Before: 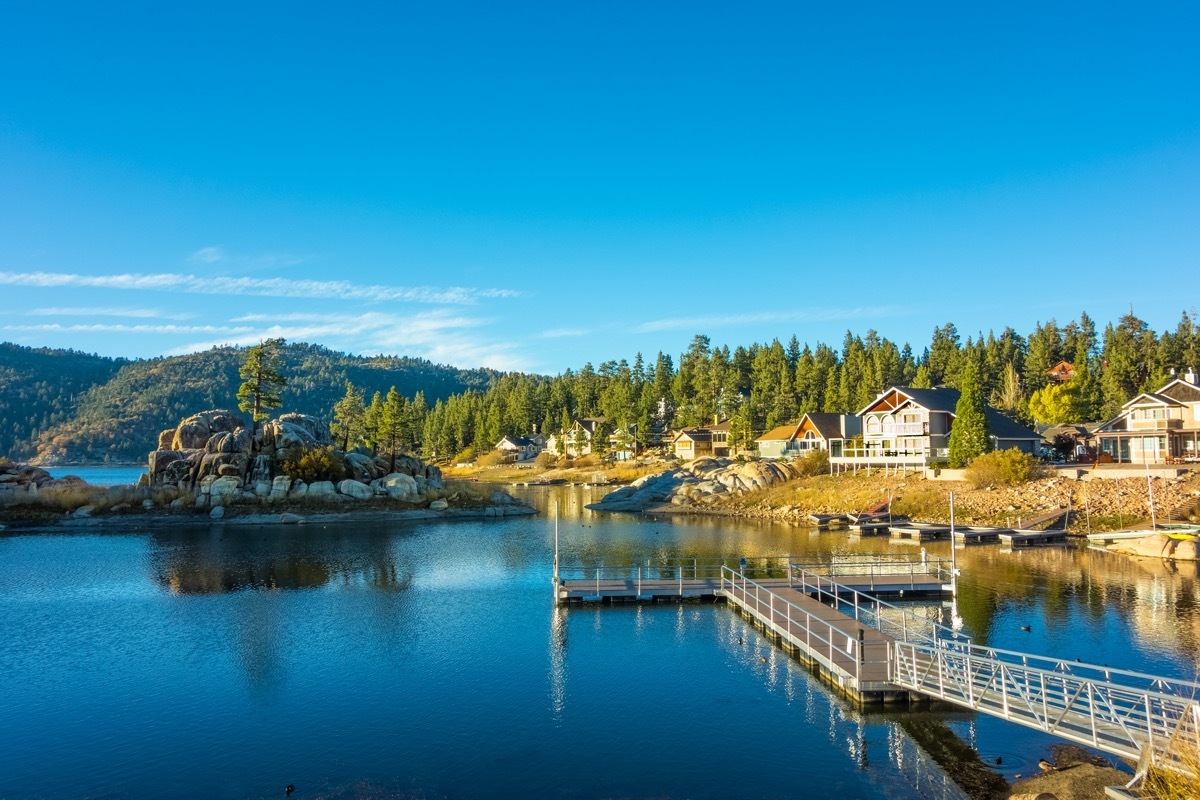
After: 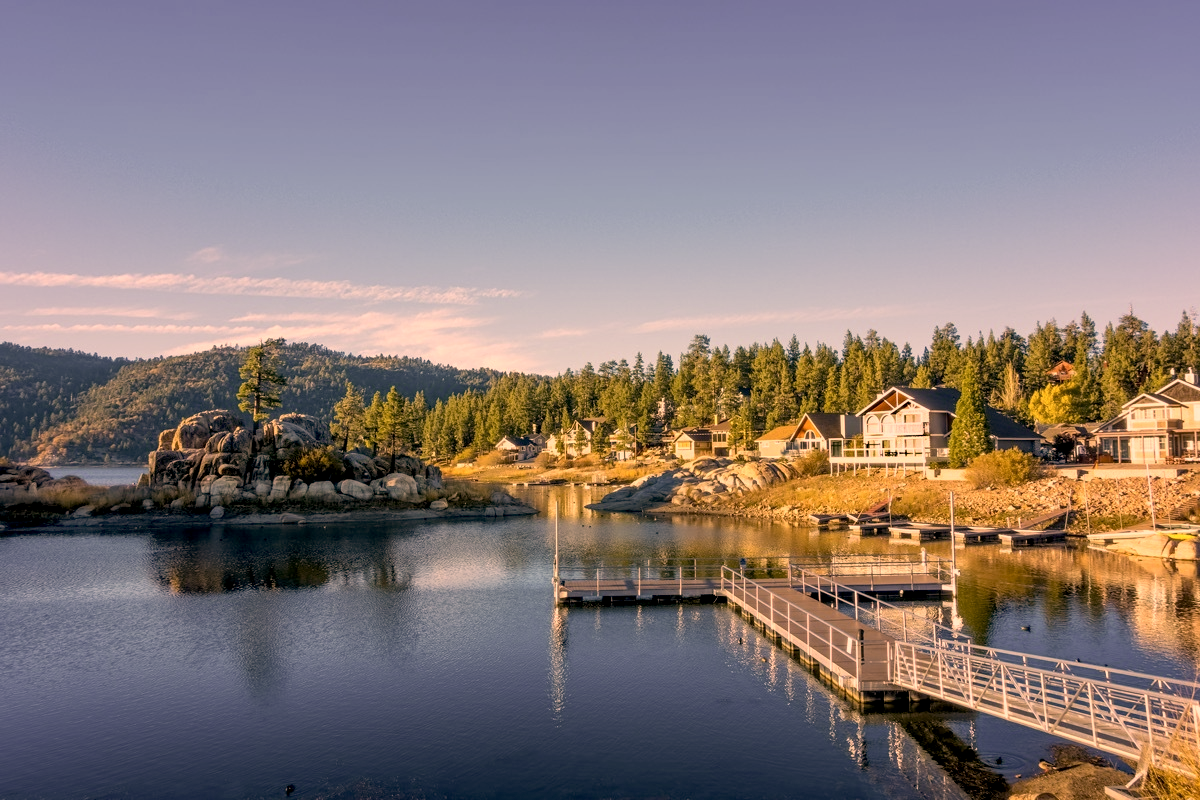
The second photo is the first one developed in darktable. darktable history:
exposure: black level correction 0.01, exposure 0.011 EV, compensate highlight preservation false
color correction: highlights a* 40, highlights b* 40, saturation 0.69
